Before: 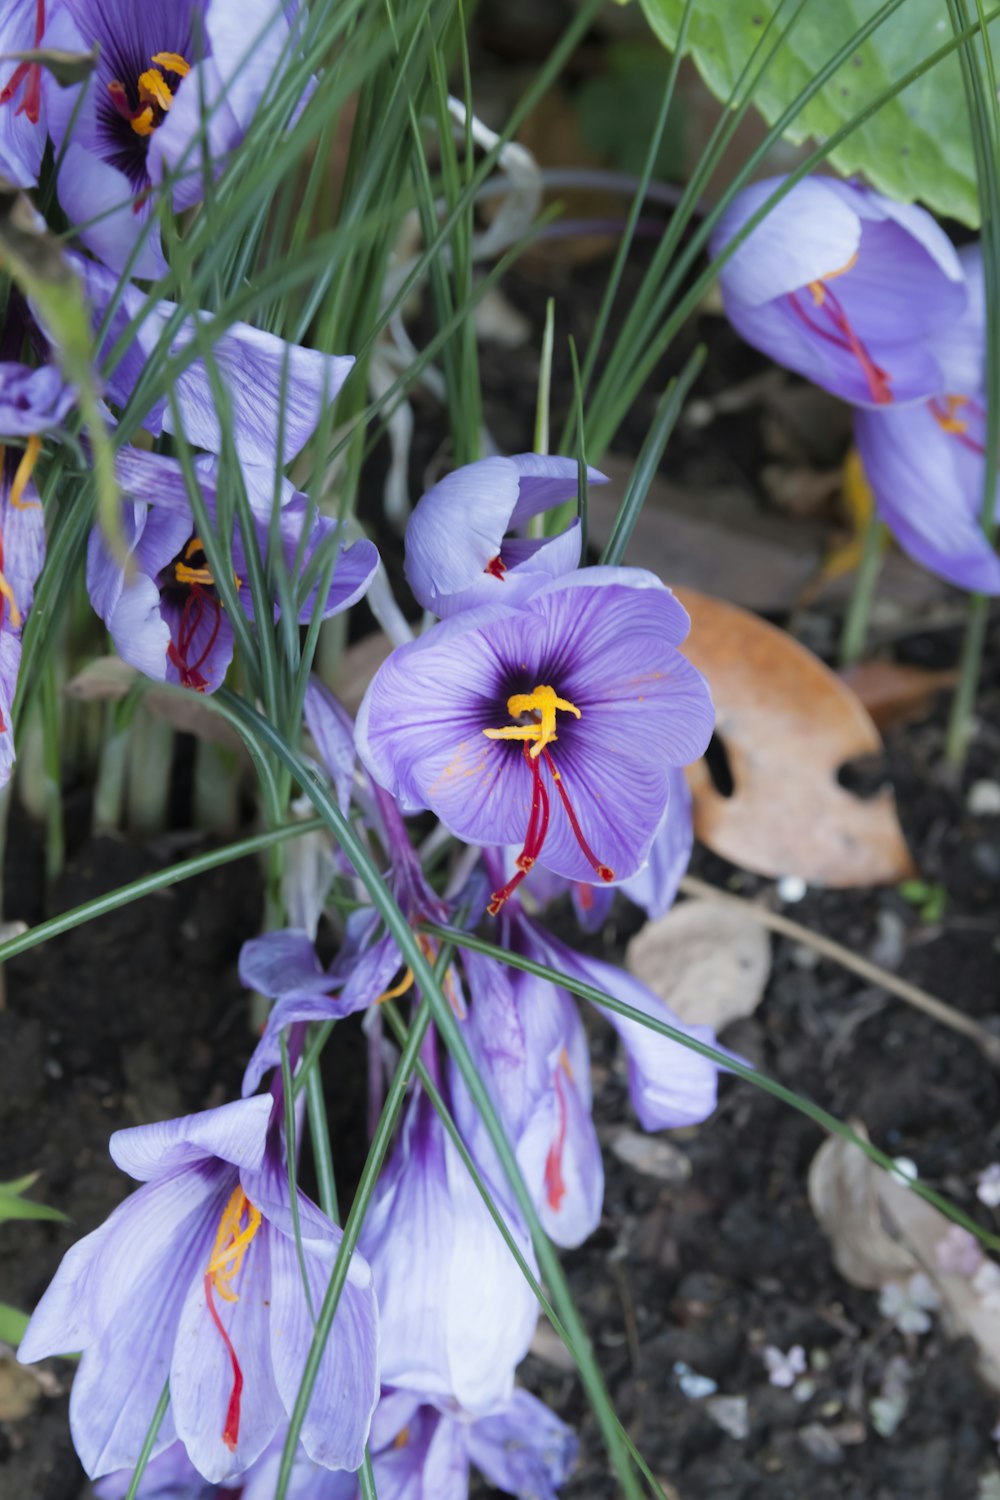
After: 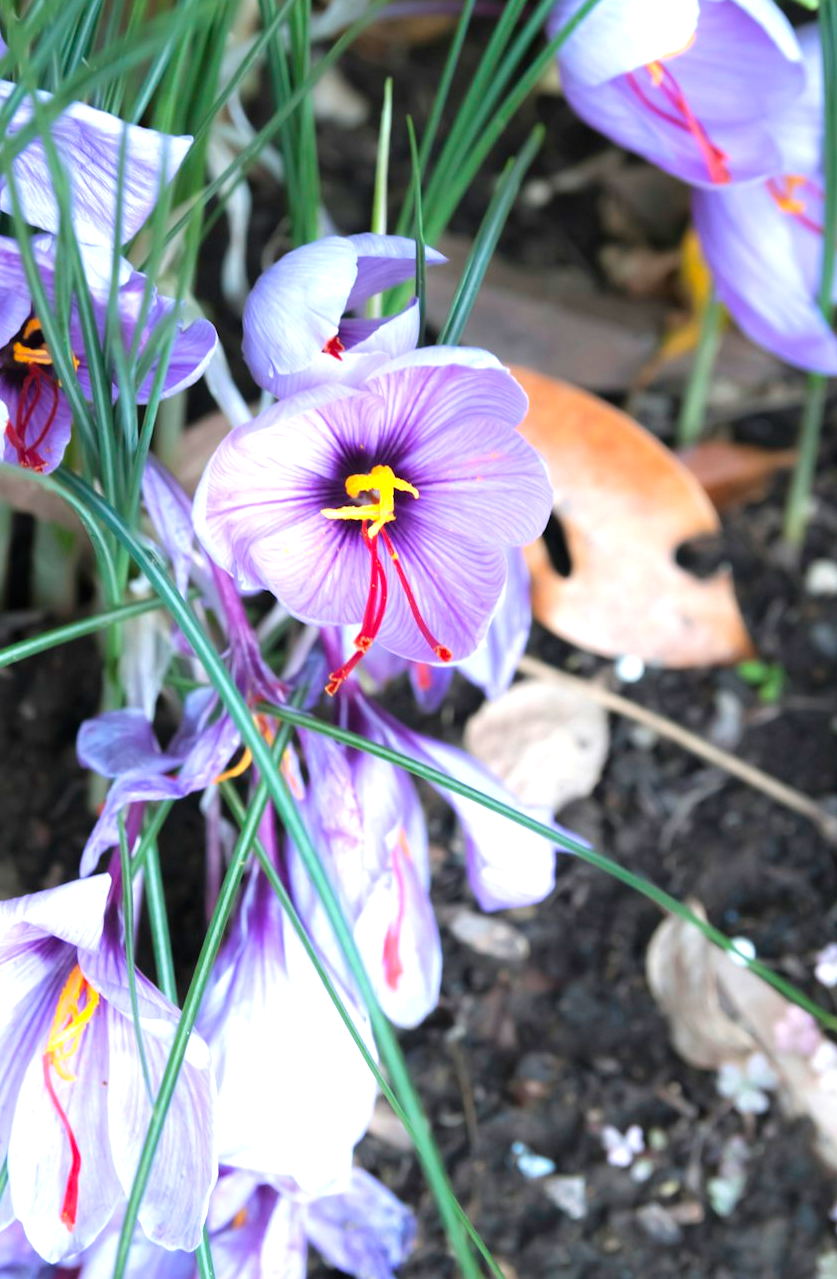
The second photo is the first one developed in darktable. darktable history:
tone equalizer: on, module defaults
exposure: black level correction 0, exposure 1 EV, compensate exposure bias true, compensate highlight preservation false
crop: left 16.267%, top 14.72%
